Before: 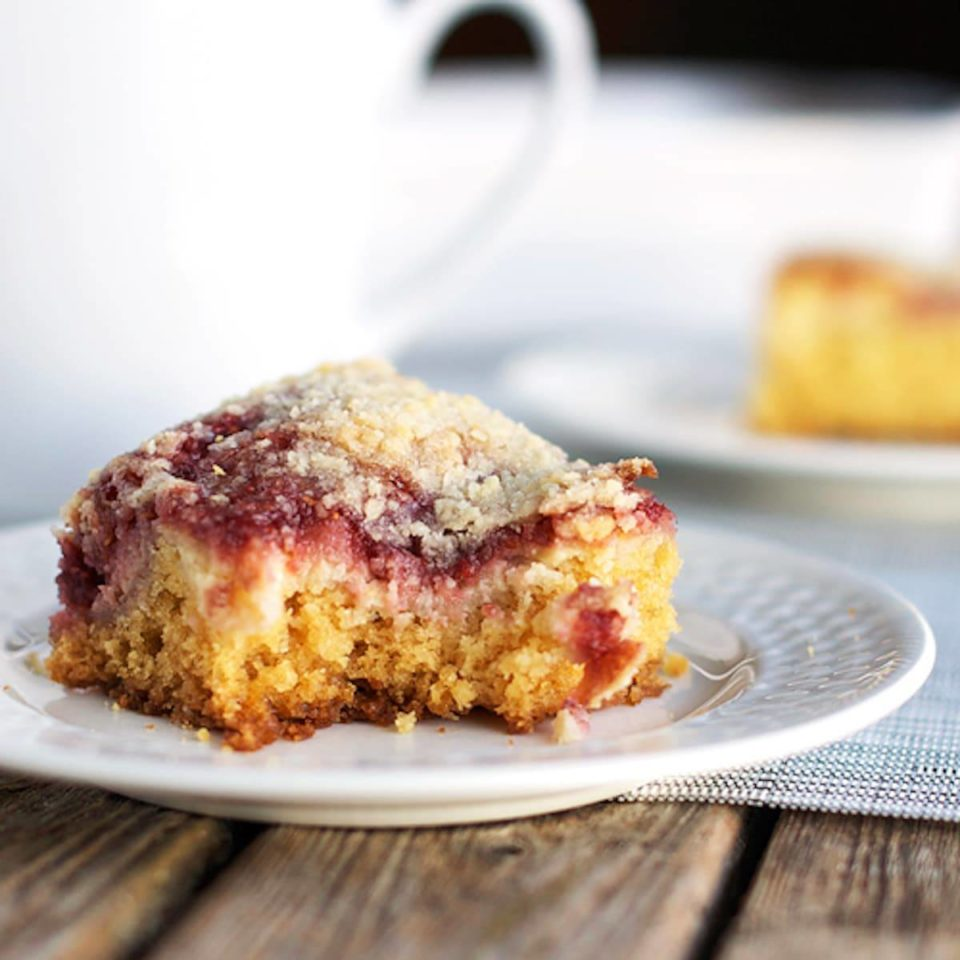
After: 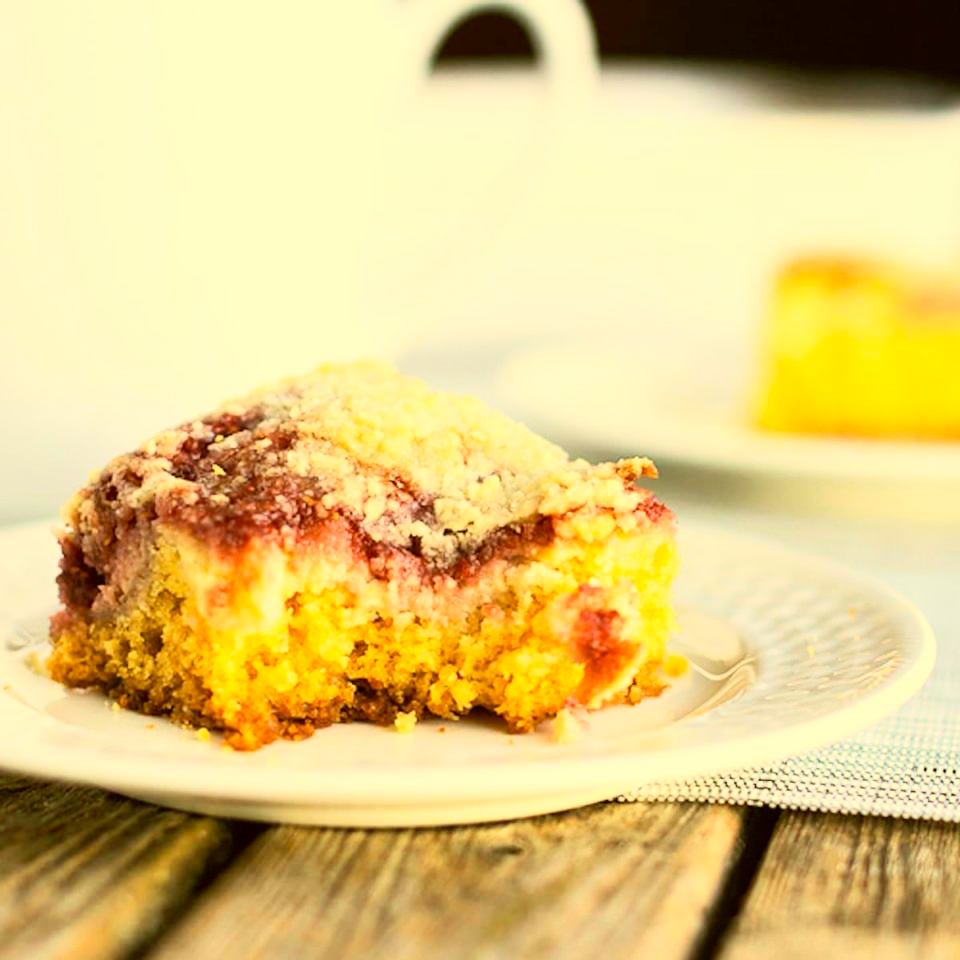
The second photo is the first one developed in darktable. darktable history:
tone equalizer: on, module defaults
tone curve: curves: ch0 [(0, 0) (0.004, 0.001) (0.133, 0.151) (0.325, 0.399) (0.475, 0.579) (0.832, 0.902) (1, 1)], color space Lab, independent channels, preserve colors none
color correction: highlights a* 0.084, highlights b* 29.29, shadows a* -0.192, shadows b* 21.01
contrast brightness saturation: contrast 0.203, brightness 0.161, saturation 0.22
